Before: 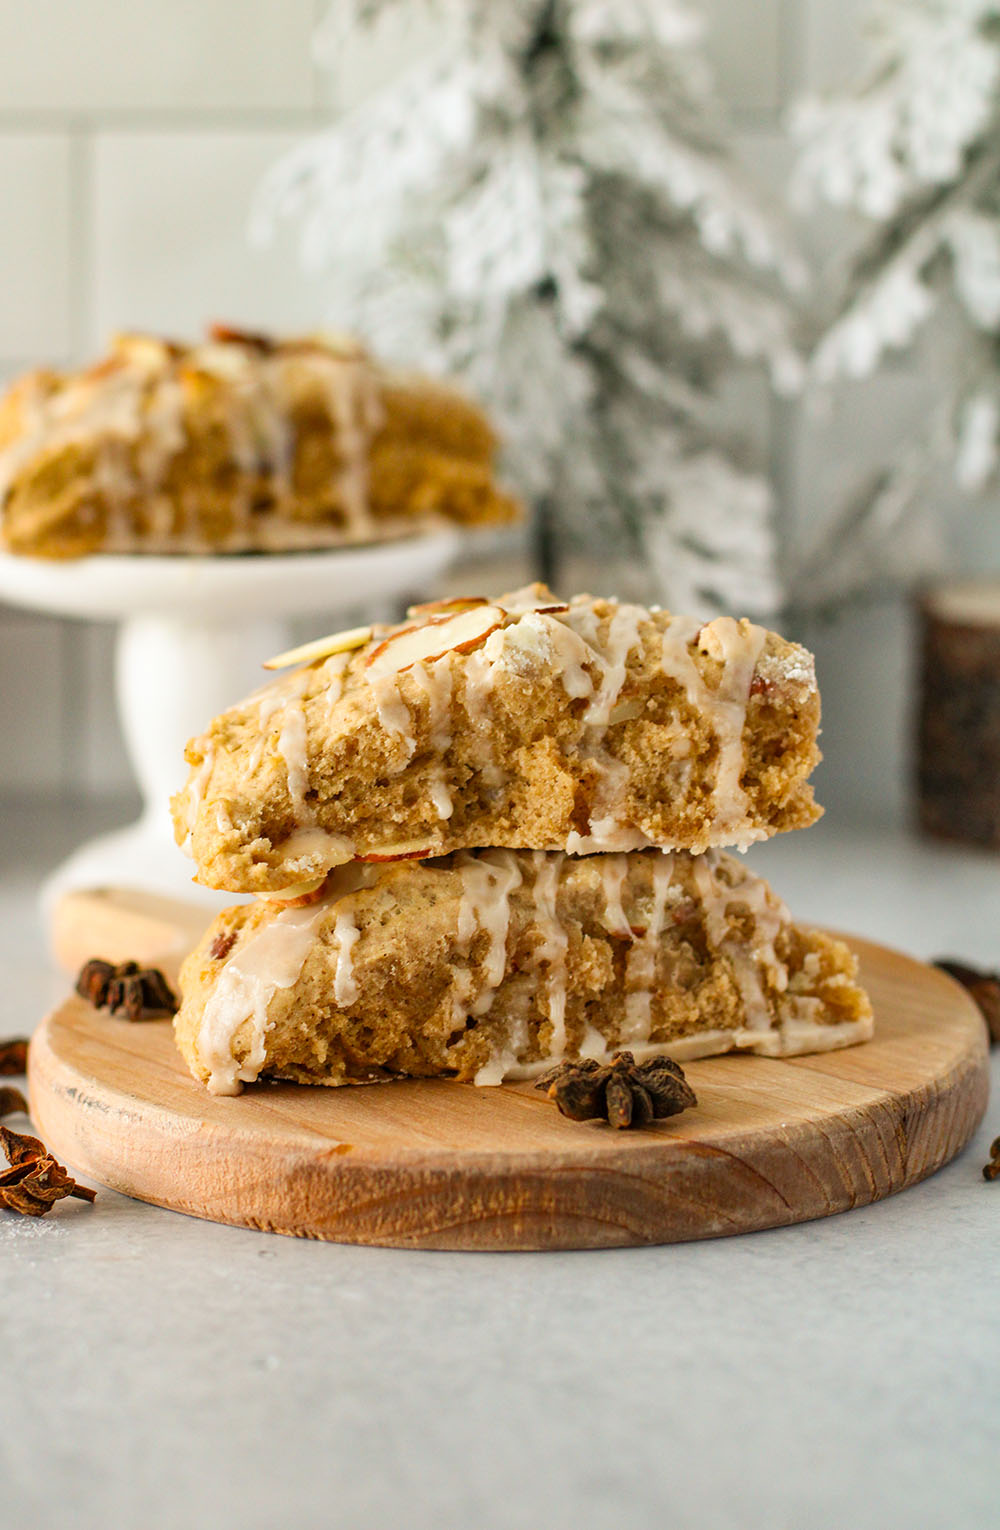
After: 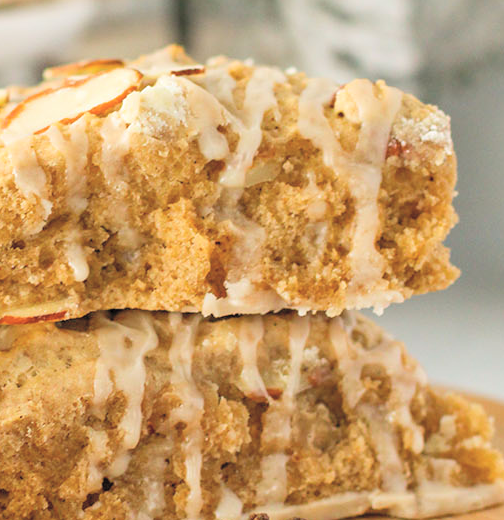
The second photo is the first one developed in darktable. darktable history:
crop: left 36.46%, top 35.214%, right 13.132%, bottom 30.772%
contrast brightness saturation: brightness 0.275
